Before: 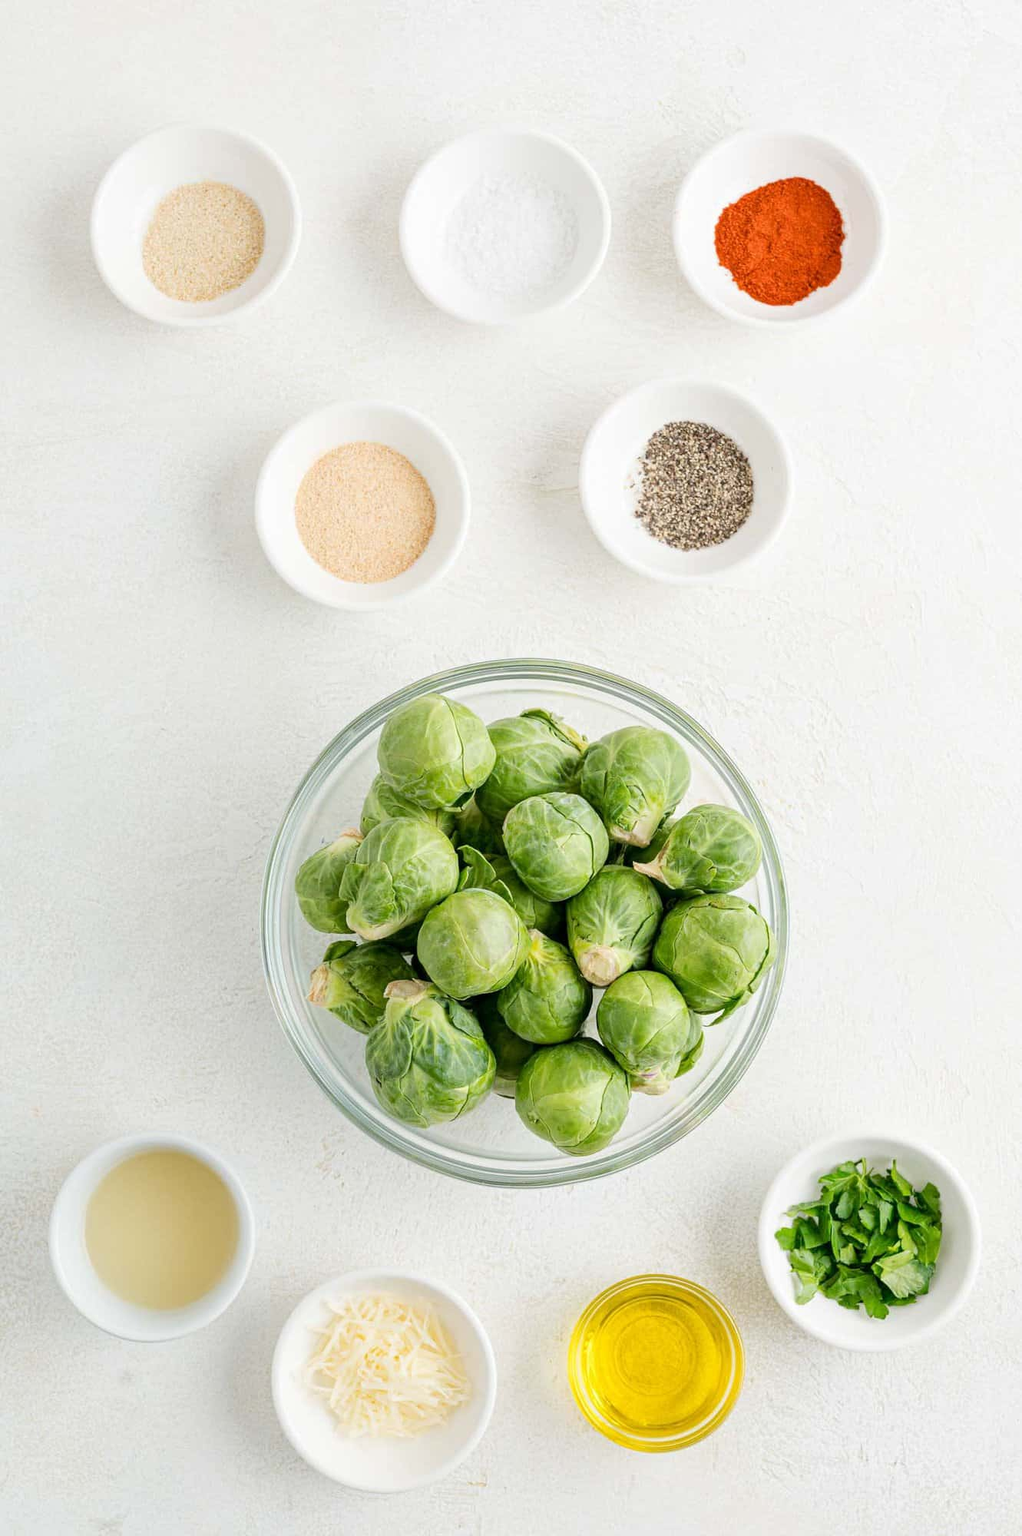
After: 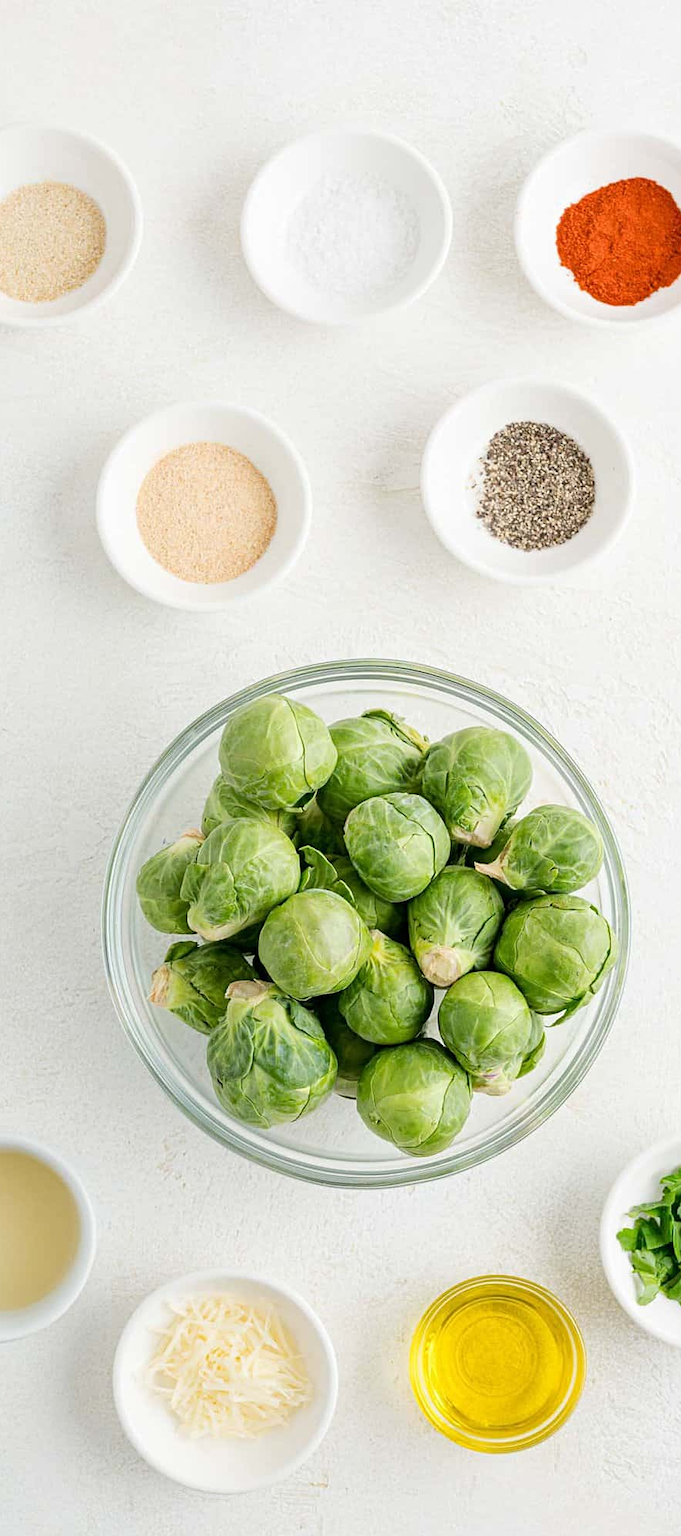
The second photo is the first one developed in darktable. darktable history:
crop and rotate: left 15.59%, right 17.702%
sharpen: amount 0.201
